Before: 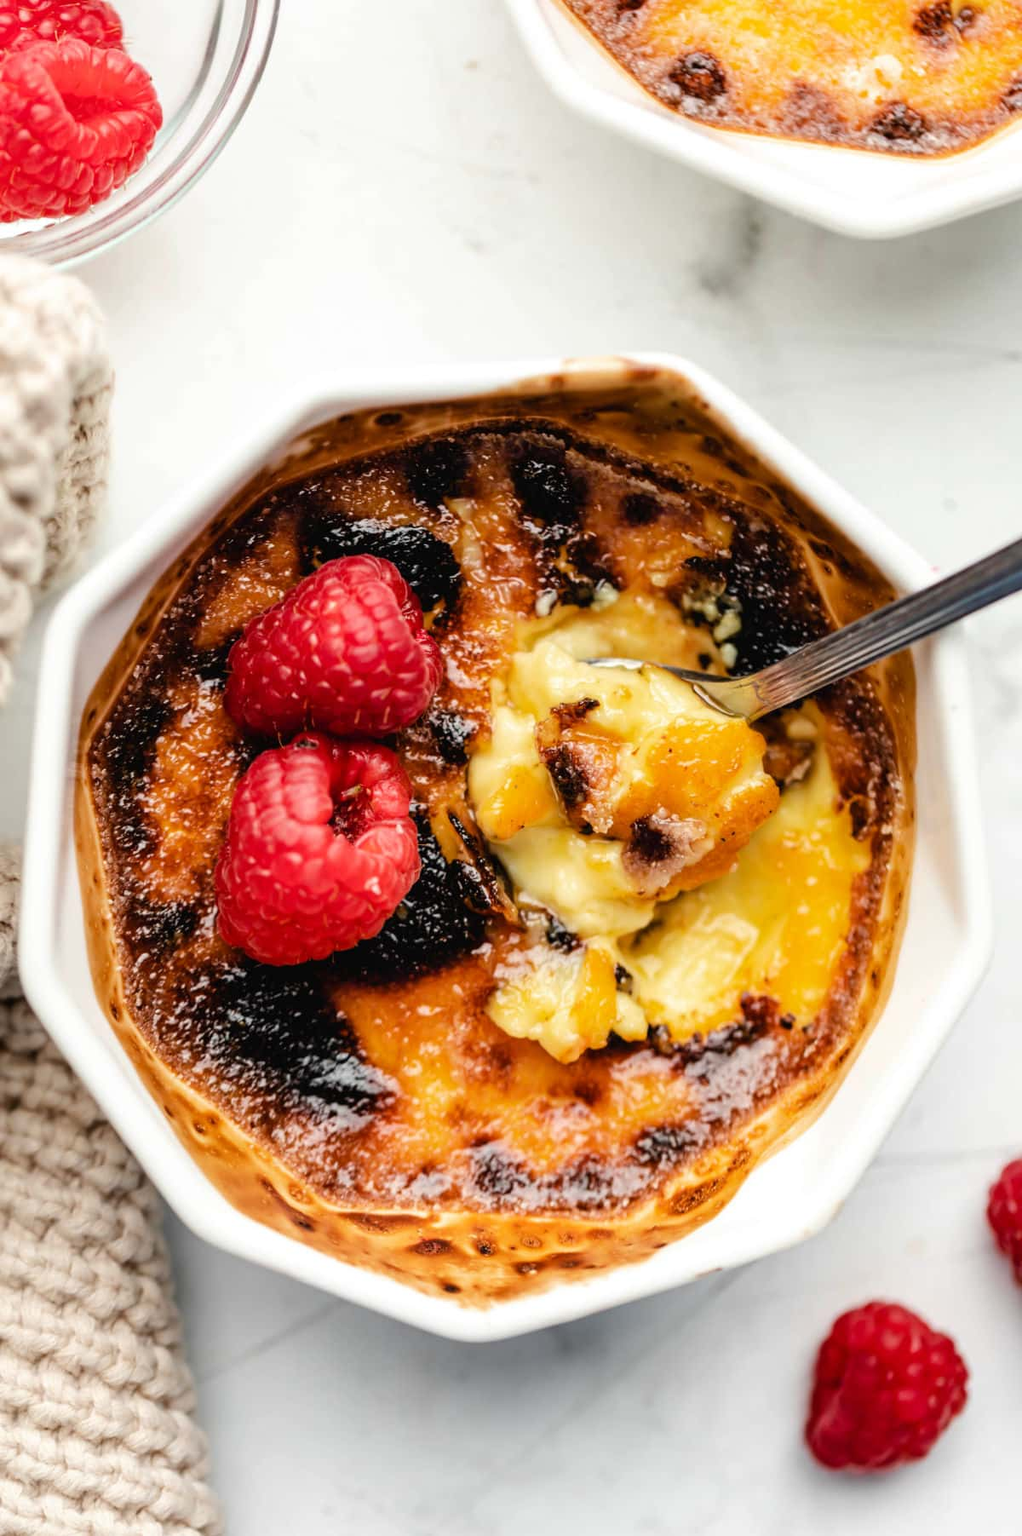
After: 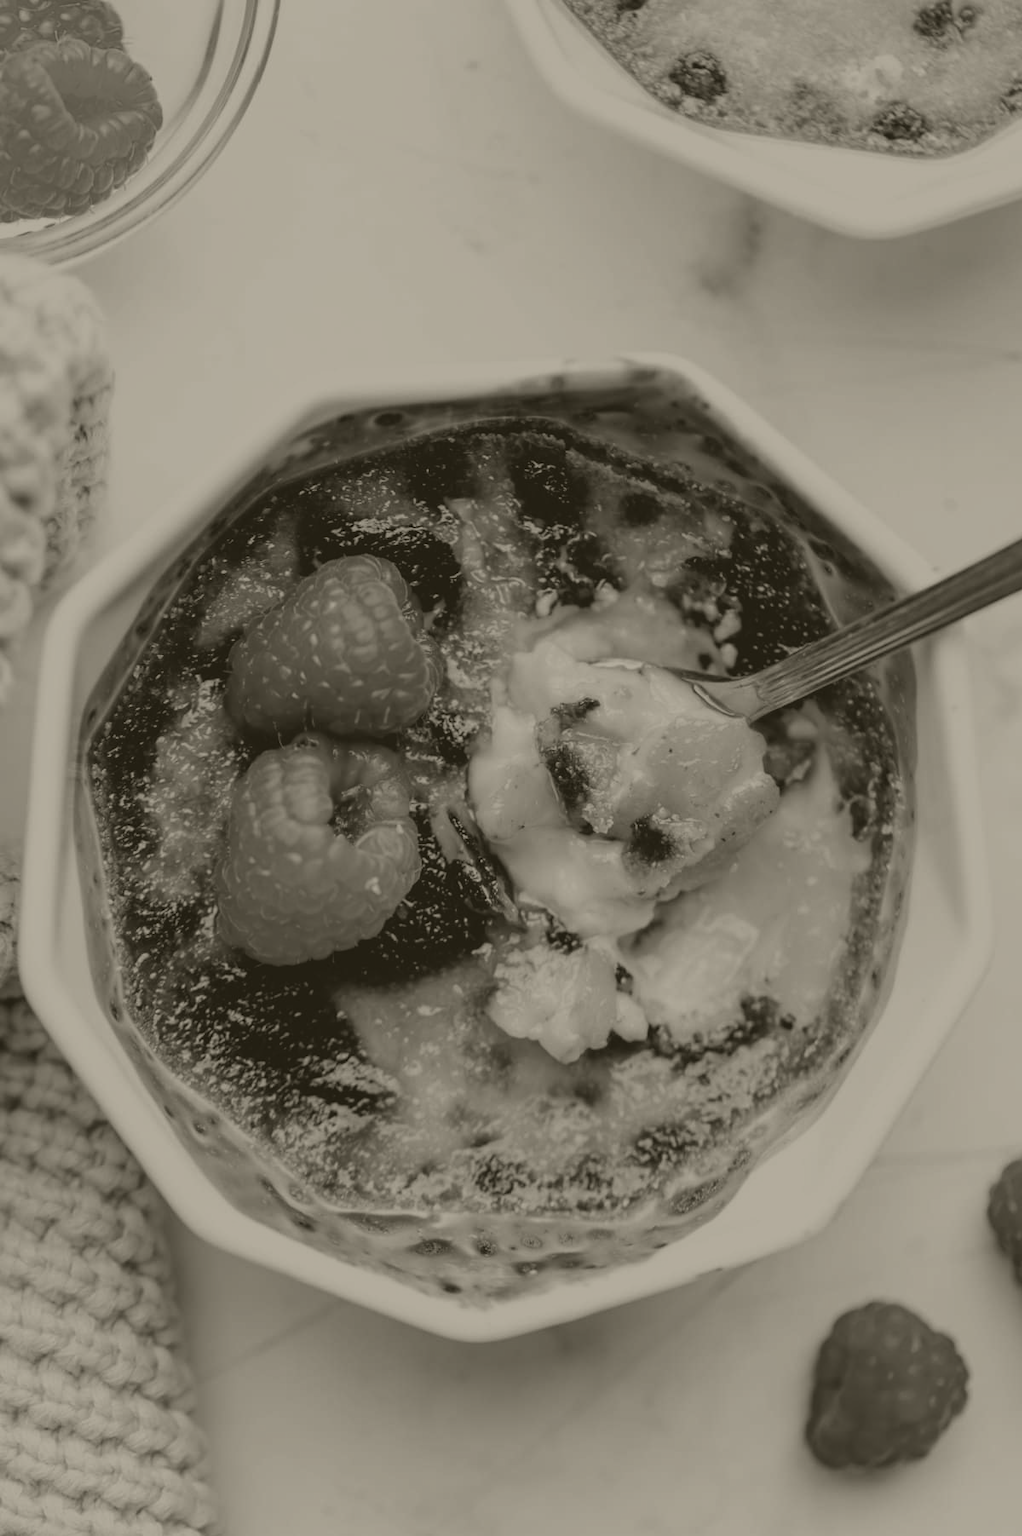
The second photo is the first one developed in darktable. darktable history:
color balance rgb: perceptual saturation grading › global saturation 20%, global vibrance 20%
white balance: red 1.004, blue 1.024
colorize: hue 41.44°, saturation 22%, source mix 60%, lightness 10.61%
